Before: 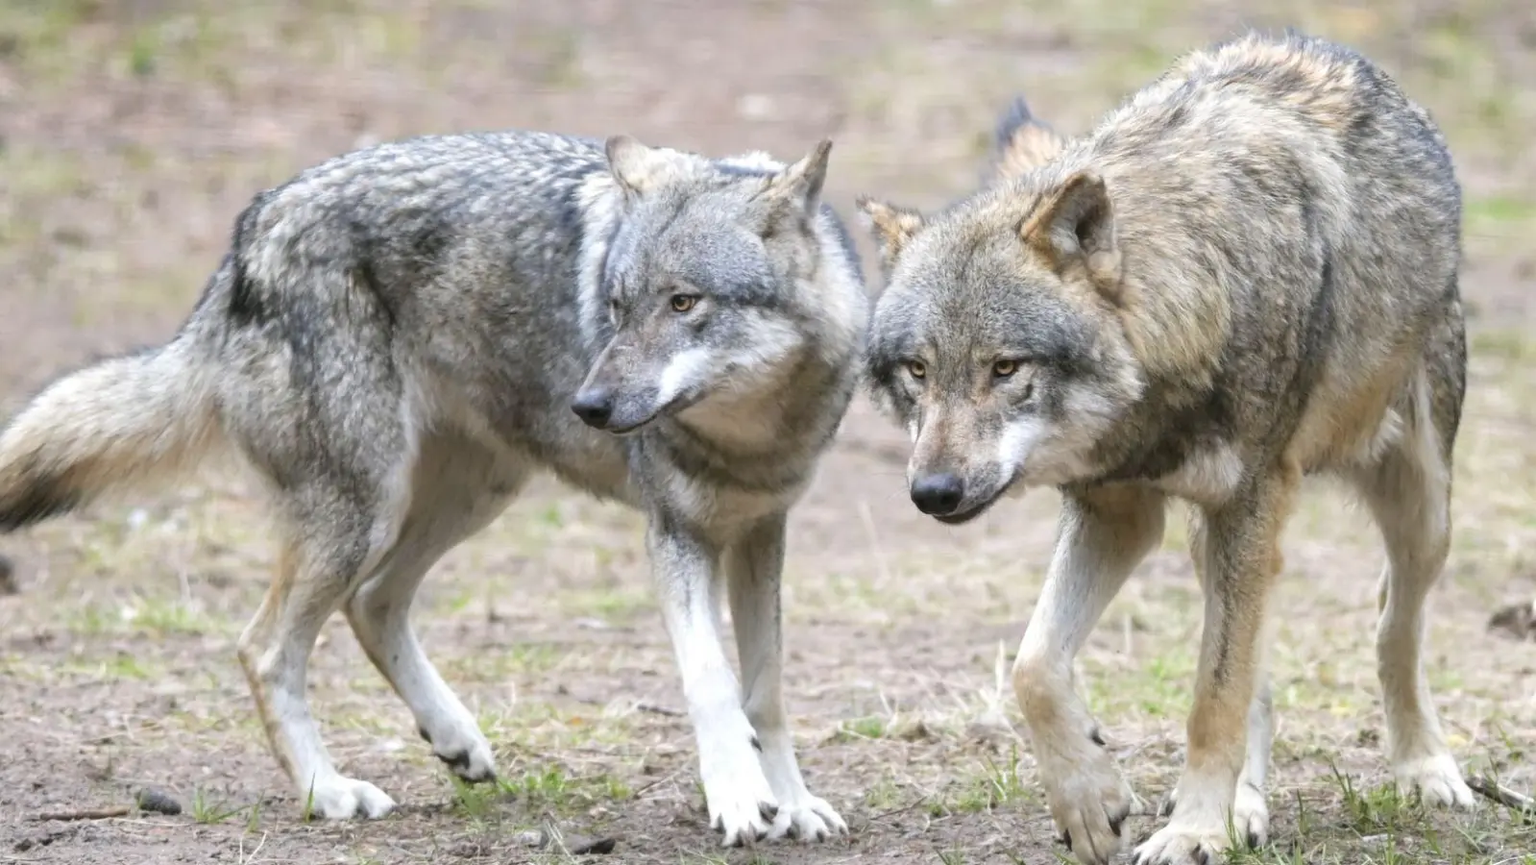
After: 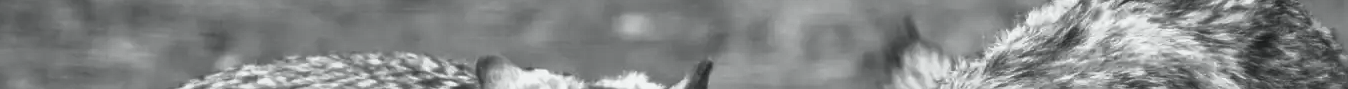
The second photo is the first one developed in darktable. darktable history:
white balance: red 0.954, blue 1.079
shadows and highlights: soften with gaussian
crop and rotate: left 9.644%, top 9.491%, right 6.021%, bottom 80.509%
tone curve: curves: ch0 [(0, 0.024) (0.119, 0.146) (0.474, 0.464) (0.718, 0.721) (0.817, 0.839) (1, 0.998)]; ch1 [(0, 0) (0.377, 0.416) (0.439, 0.451) (0.477, 0.477) (0.501, 0.497) (0.538, 0.544) (0.58, 0.602) (0.664, 0.676) (0.783, 0.804) (1, 1)]; ch2 [(0, 0) (0.38, 0.405) (0.463, 0.456) (0.498, 0.497) (0.524, 0.535) (0.578, 0.576) (0.648, 0.665) (1, 1)], color space Lab, independent channels, preserve colors none
contrast brightness saturation: contrast -0.03, brightness -0.59, saturation -1
